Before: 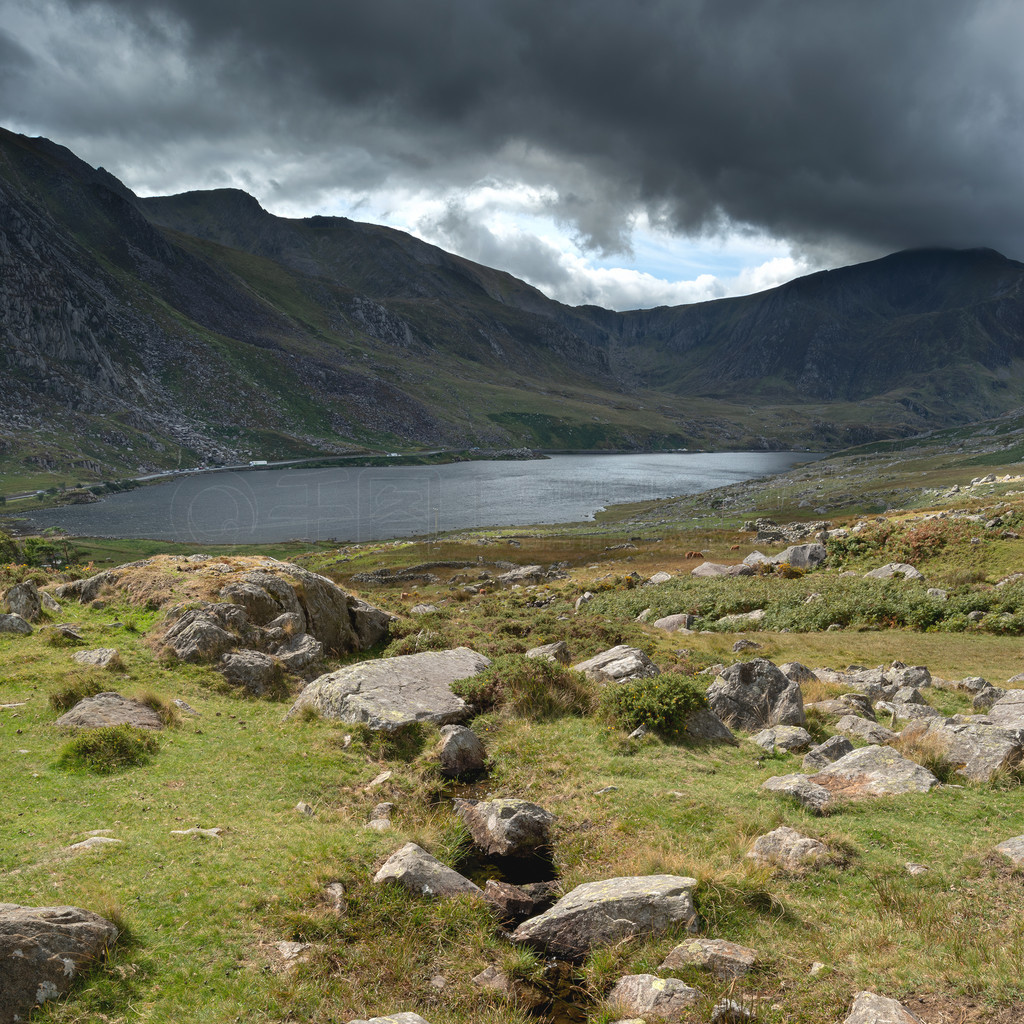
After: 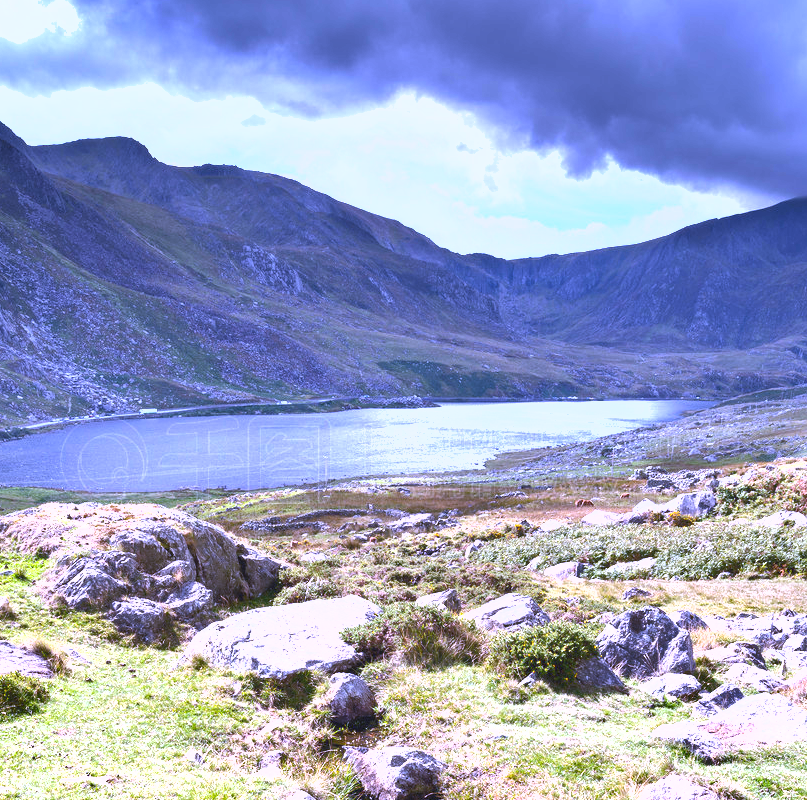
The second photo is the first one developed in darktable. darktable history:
exposure: black level correction 0, exposure 1.675 EV, compensate exposure bias true, compensate highlight preservation false
shadows and highlights: low approximation 0.01, soften with gaussian
base curve: curves: ch0 [(0, 0) (0.297, 0.298) (1, 1)], preserve colors none
white balance: red 0.98, blue 1.61
crop and rotate: left 10.77%, top 5.1%, right 10.41%, bottom 16.76%
